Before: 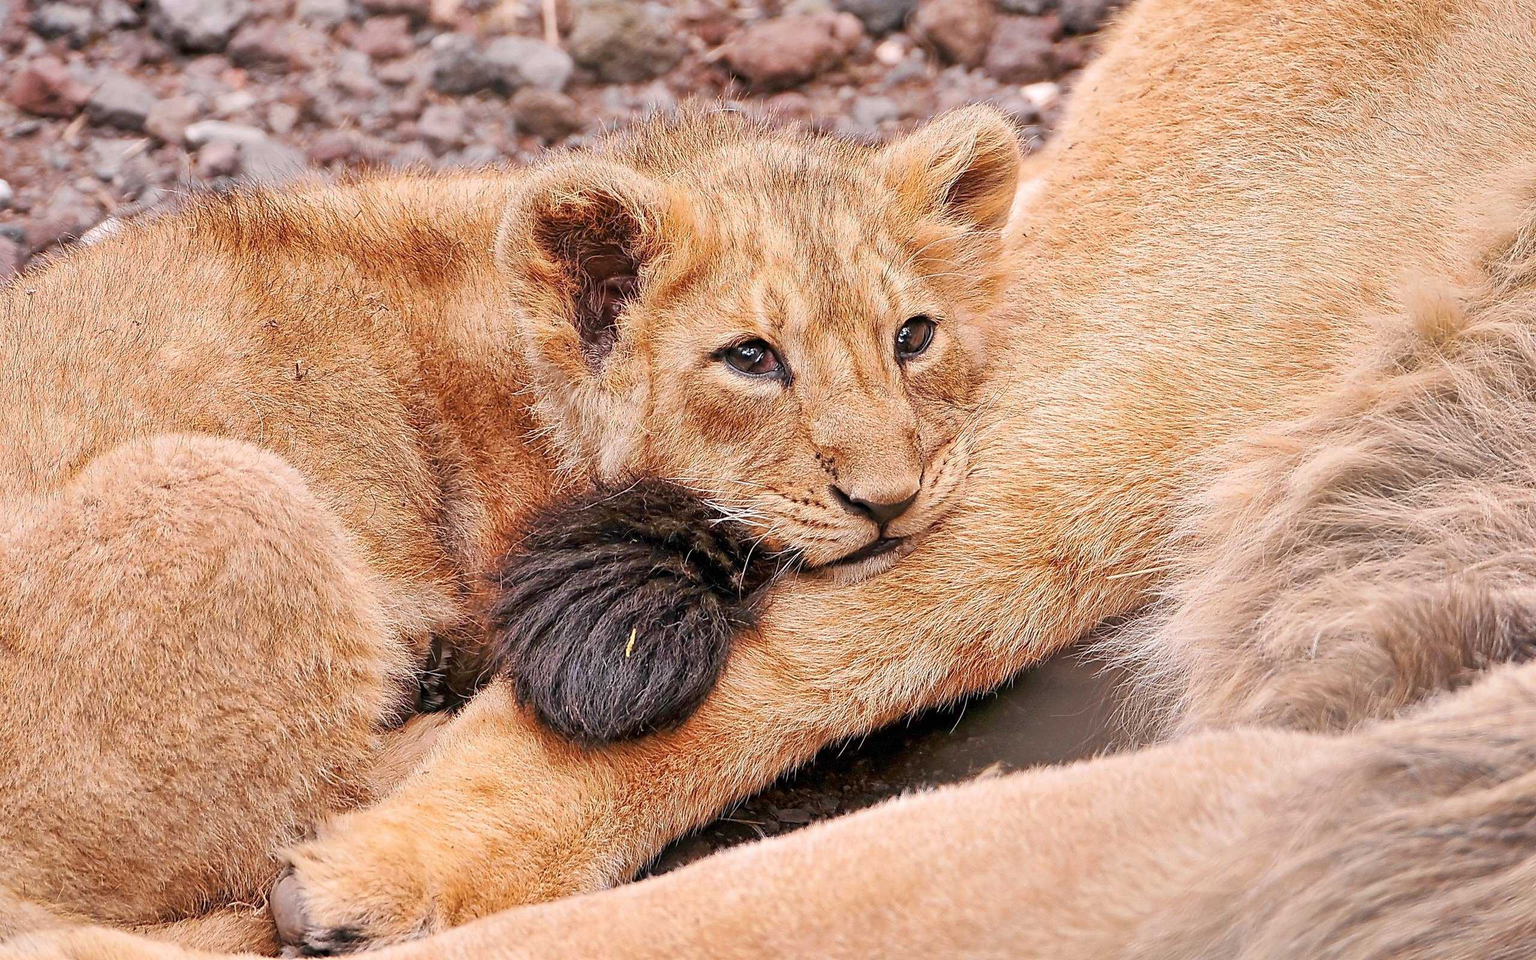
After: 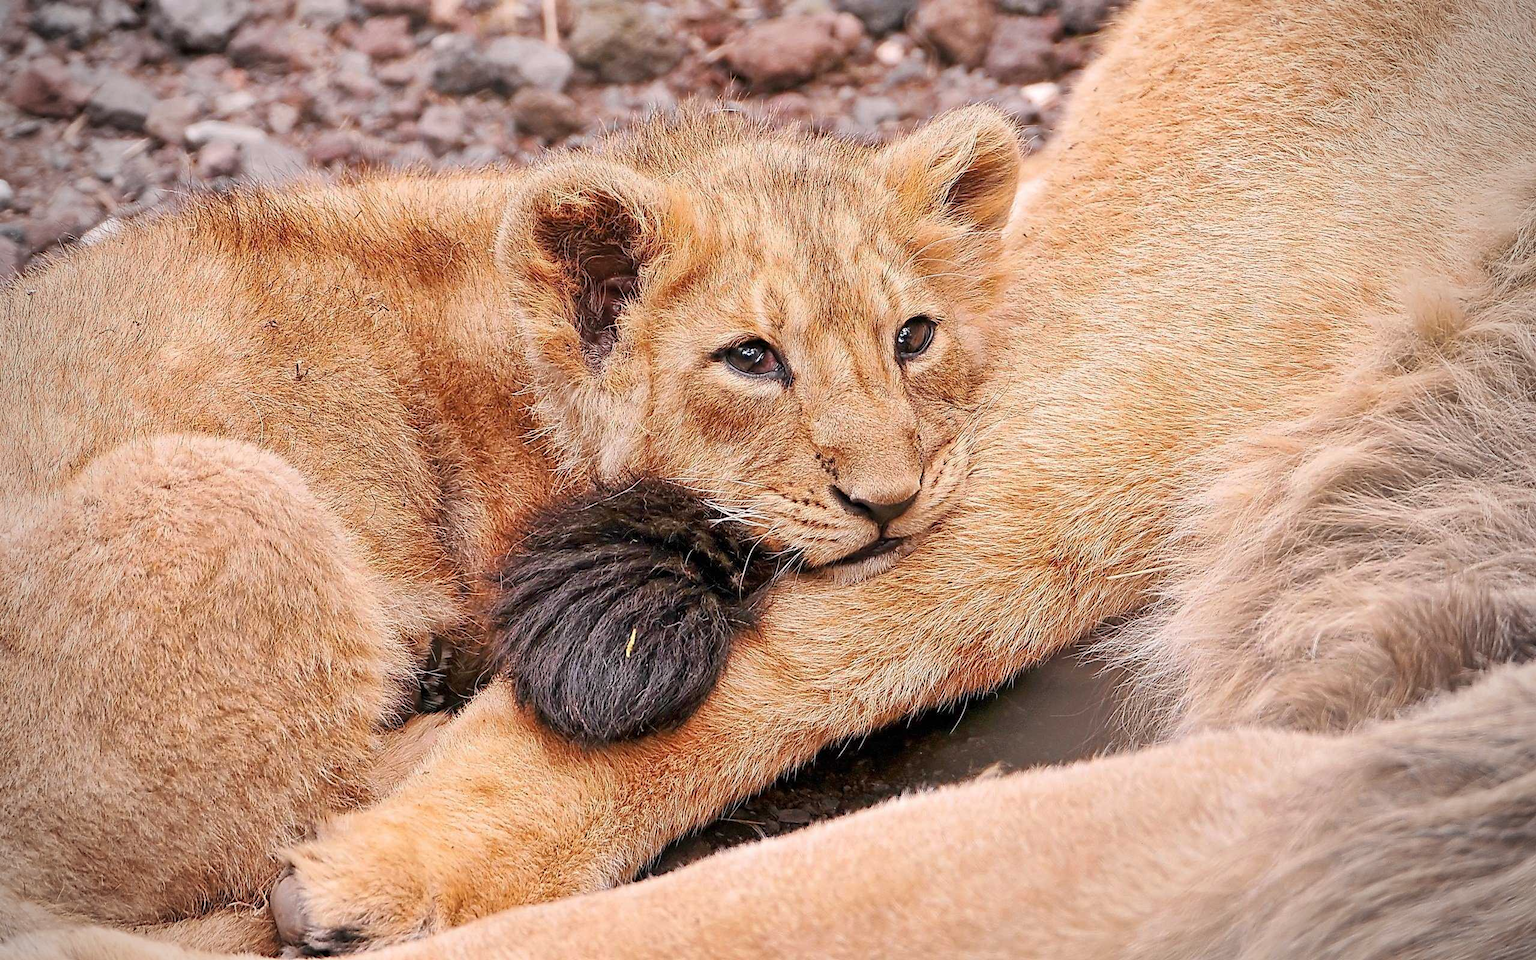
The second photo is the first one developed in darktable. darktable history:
vignetting: fall-off start 79.84%
